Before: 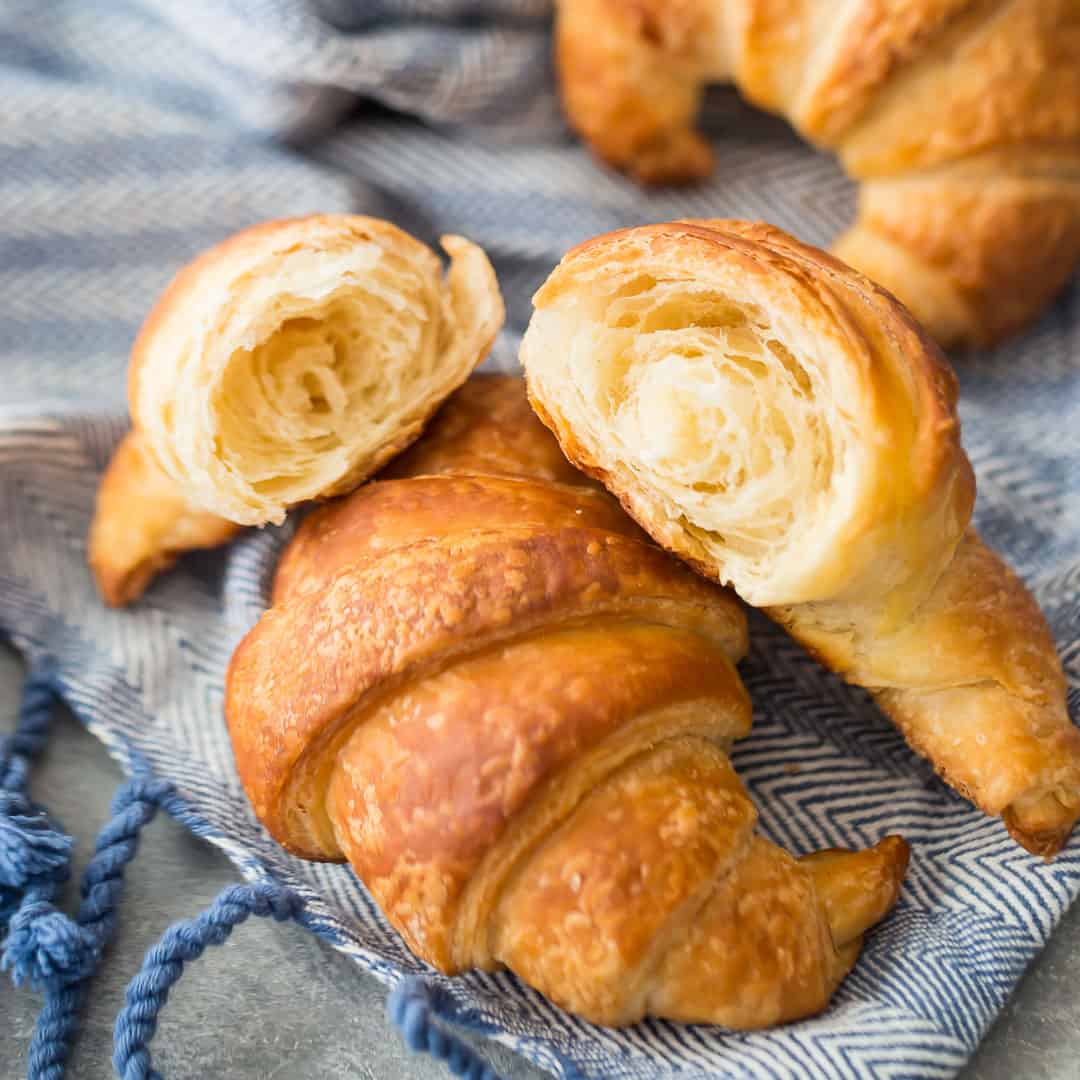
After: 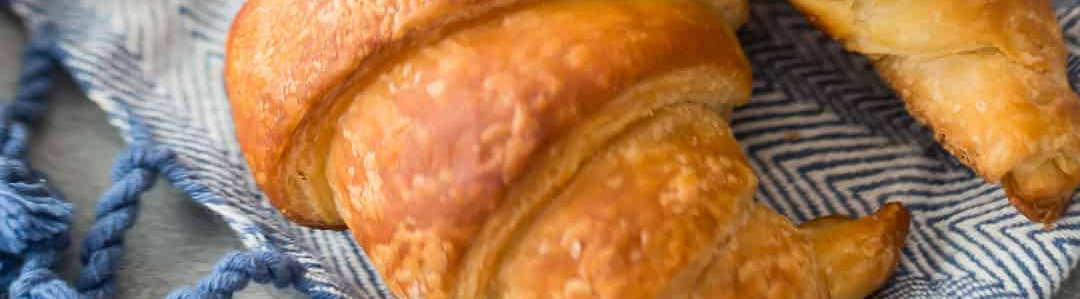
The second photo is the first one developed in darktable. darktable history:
crop and rotate: top 58.681%, bottom 13.568%
